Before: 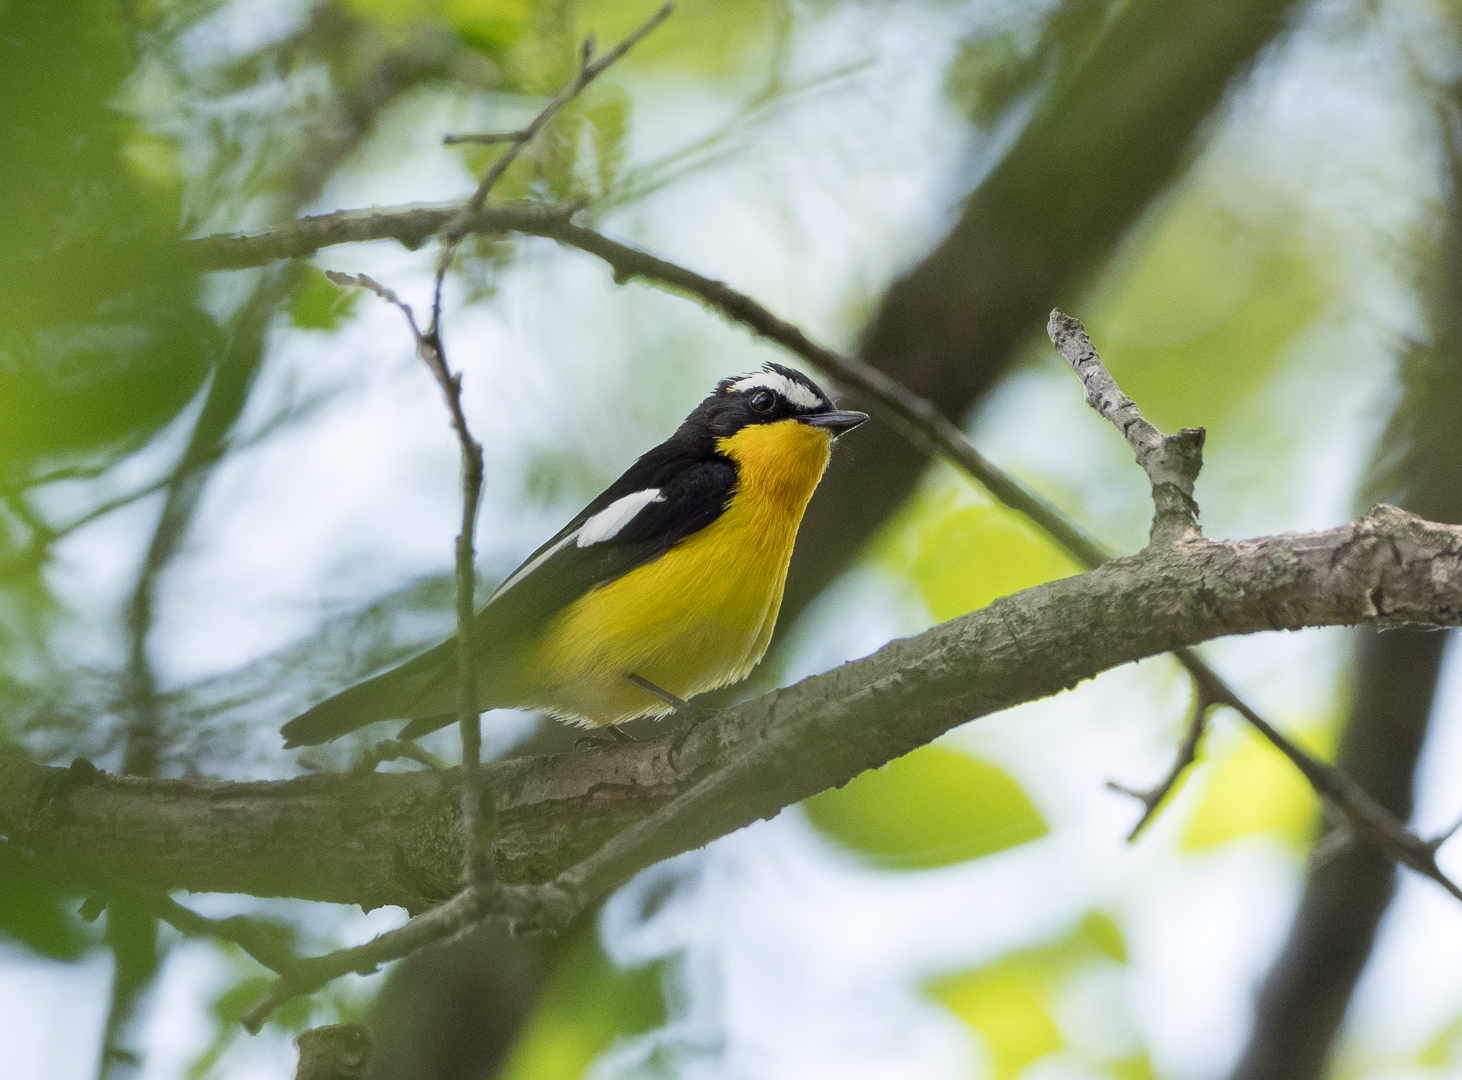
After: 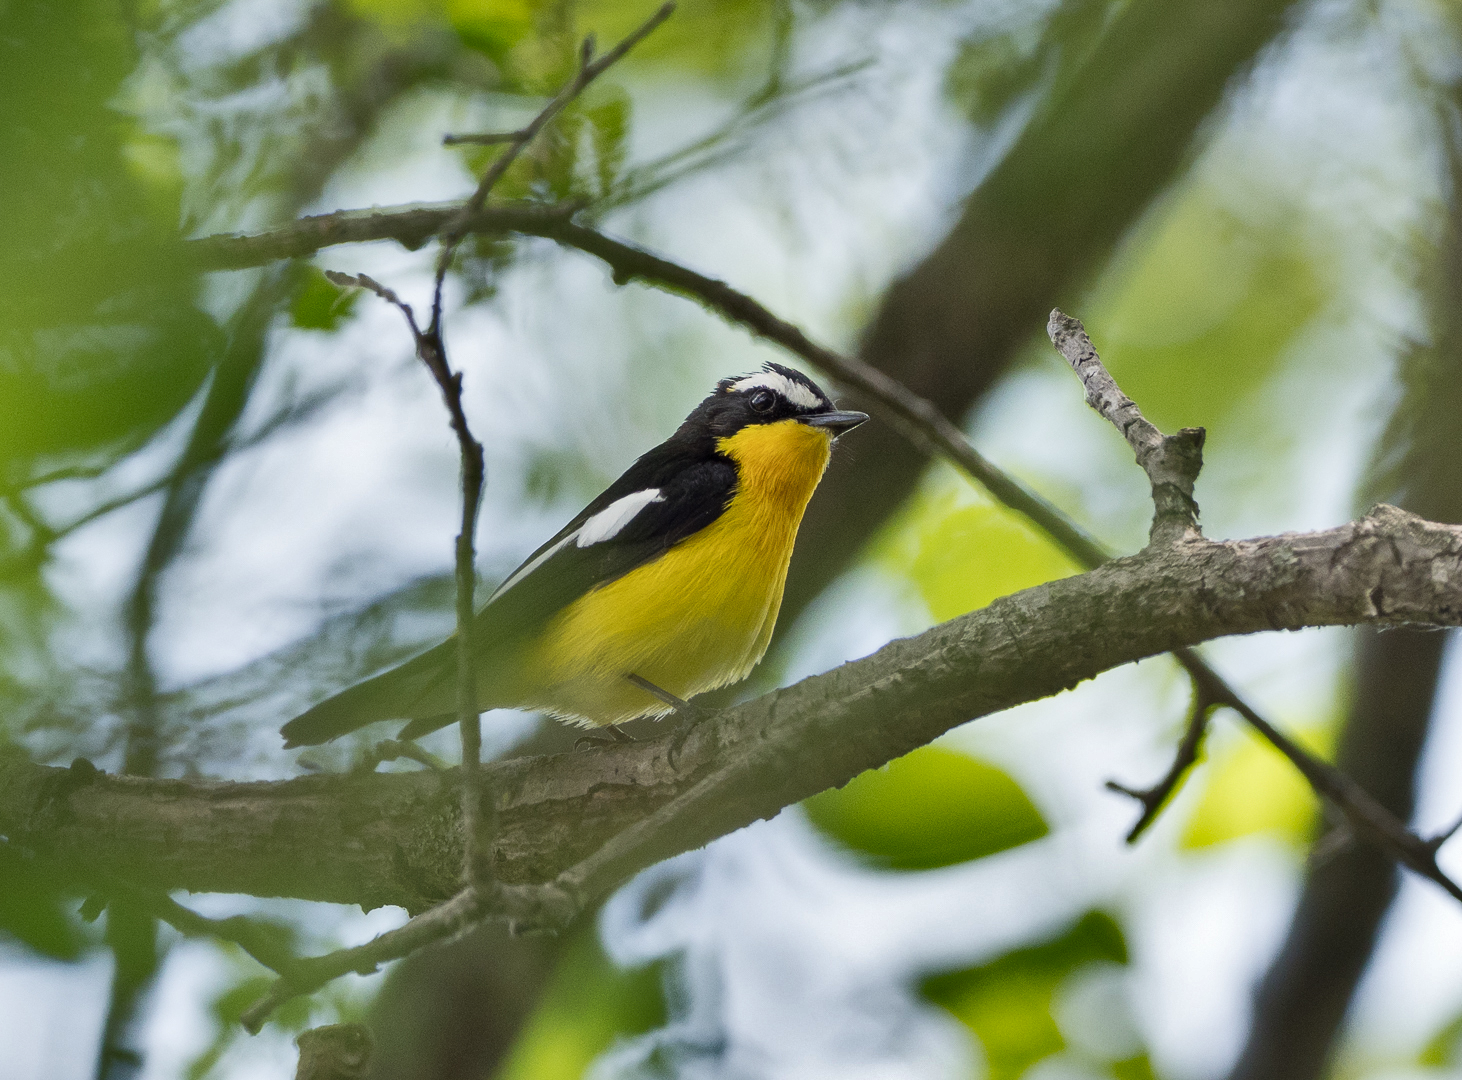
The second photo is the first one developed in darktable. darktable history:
shadows and highlights: shadows 20.82, highlights -81.52, soften with gaussian
